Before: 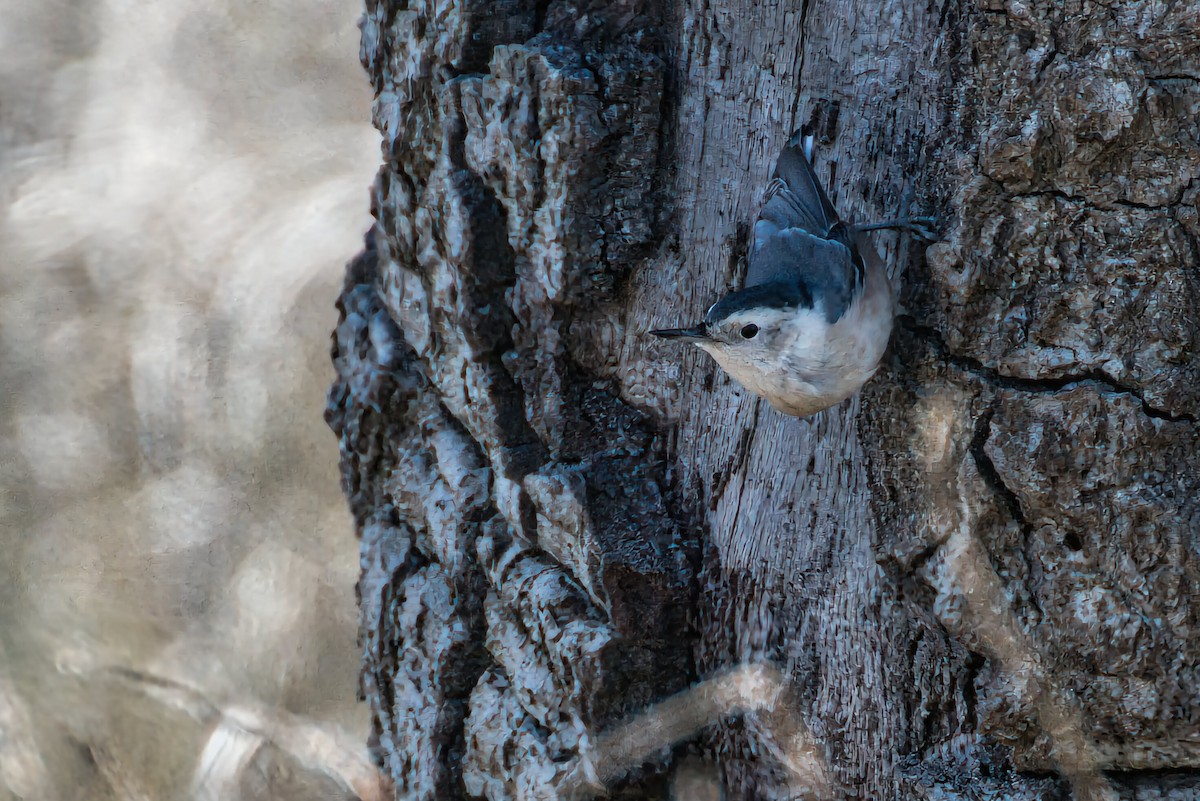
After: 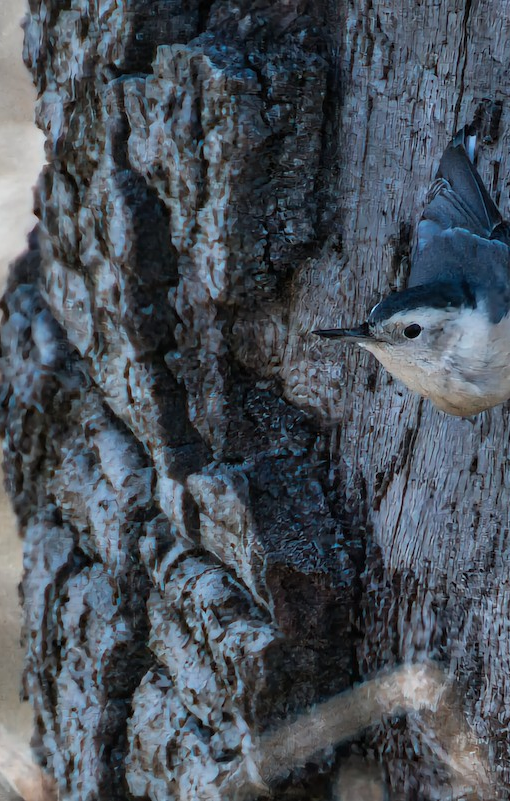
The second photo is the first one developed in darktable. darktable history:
crop: left 28.147%, right 29.319%
